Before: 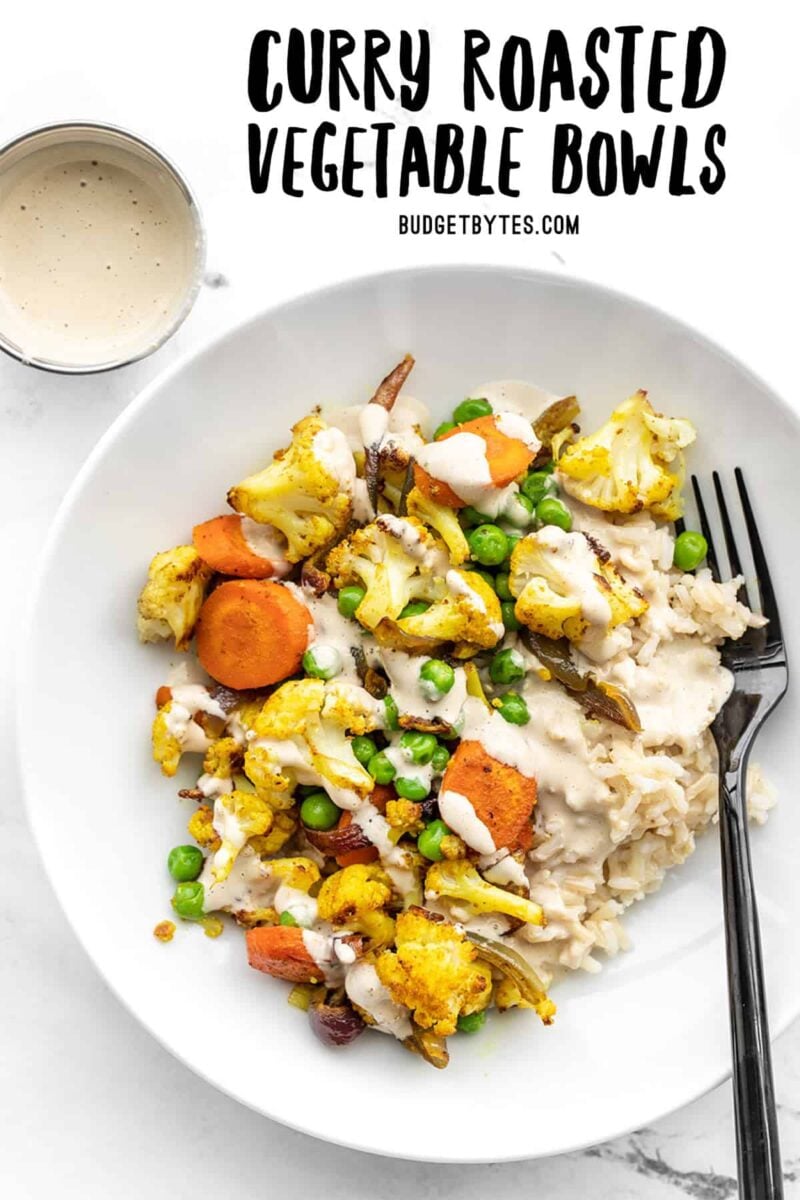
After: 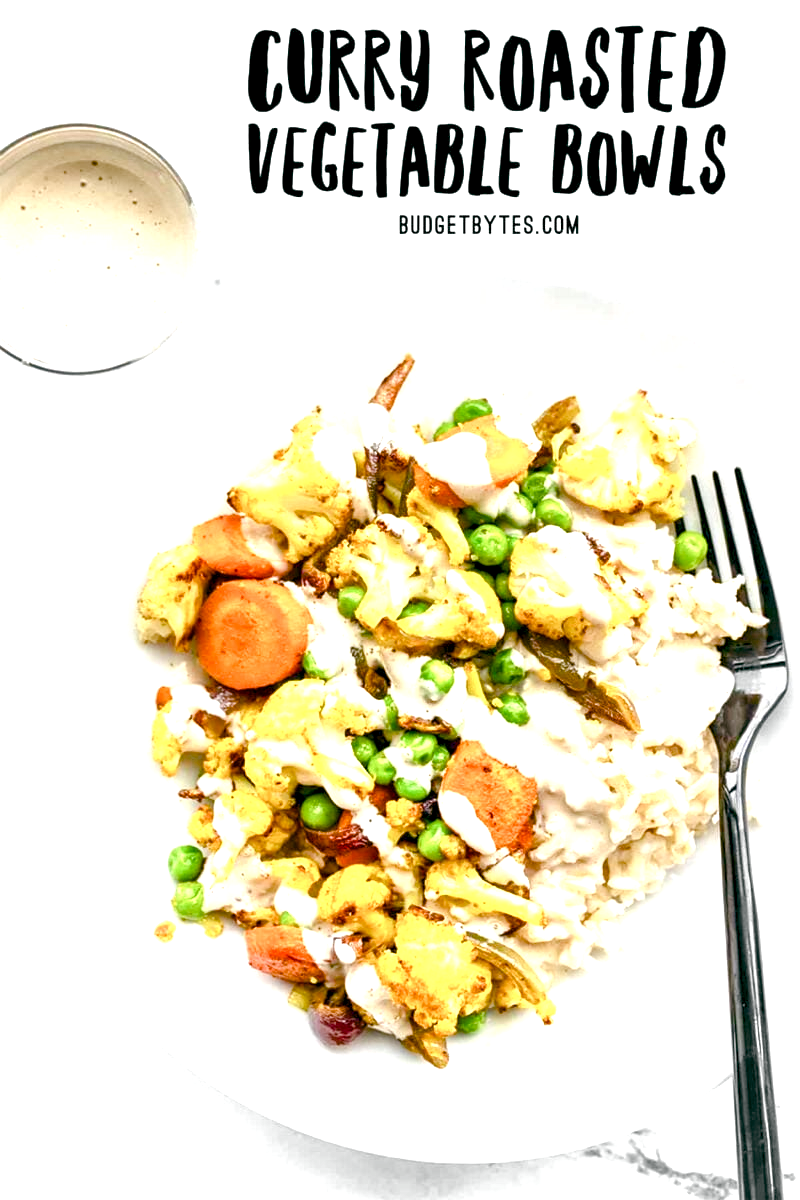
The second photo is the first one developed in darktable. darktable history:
color balance rgb: power › hue 60.28°, global offset › luminance -0.337%, global offset › chroma 0.114%, global offset › hue 162.54°, linear chroma grading › global chroma 15.537%, perceptual saturation grading › global saturation 24.785%, perceptual saturation grading › highlights -51.142%, perceptual saturation grading › mid-tones 19.124%, perceptual saturation grading › shadows 61.949%, global vibrance 0.577%
exposure: black level correction 0, exposure 1 EV, compensate highlight preservation false
local contrast: highlights 103%, shadows 102%, detail 119%, midtone range 0.2
